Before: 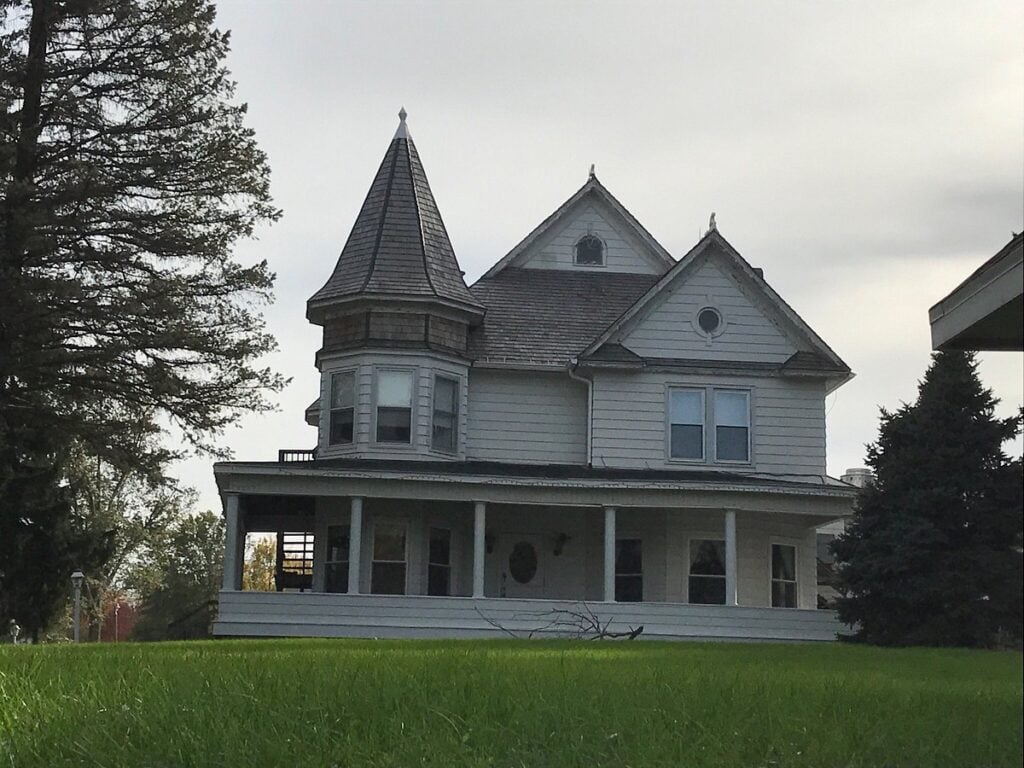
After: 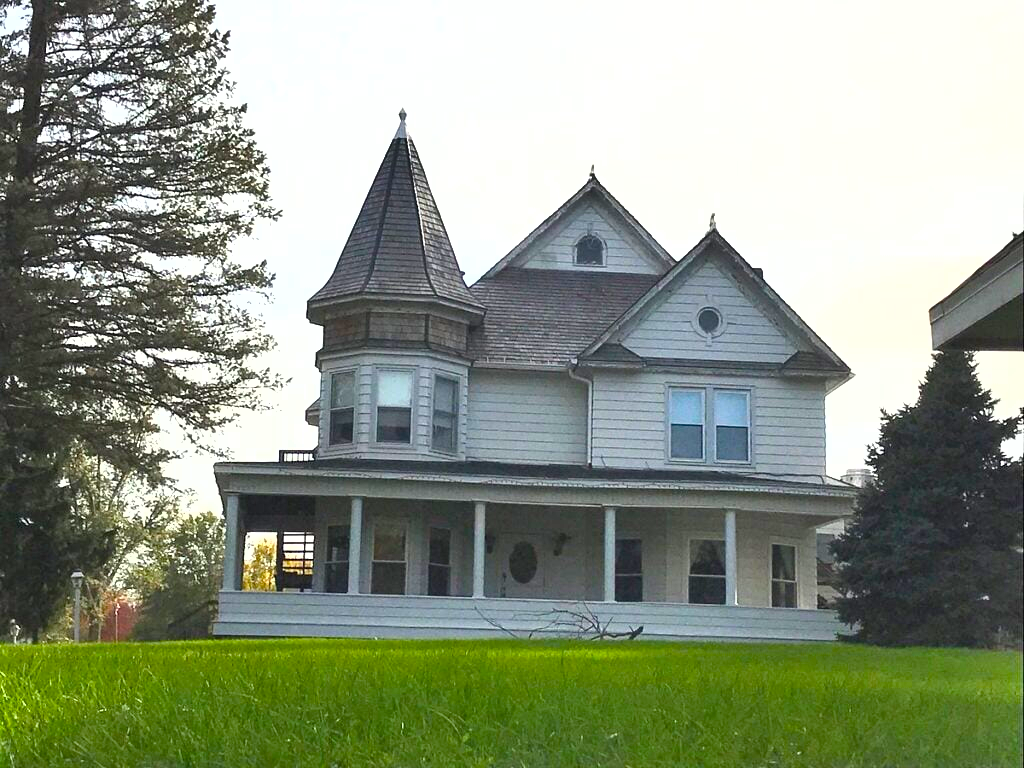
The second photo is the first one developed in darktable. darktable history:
exposure: black level correction 0, exposure 1.2 EV, compensate exposure bias true, compensate highlight preservation false
color balance rgb: linear chroma grading › global chroma 15%, perceptual saturation grading › global saturation 30%
shadows and highlights: low approximation 0.01, soften with gaussian
